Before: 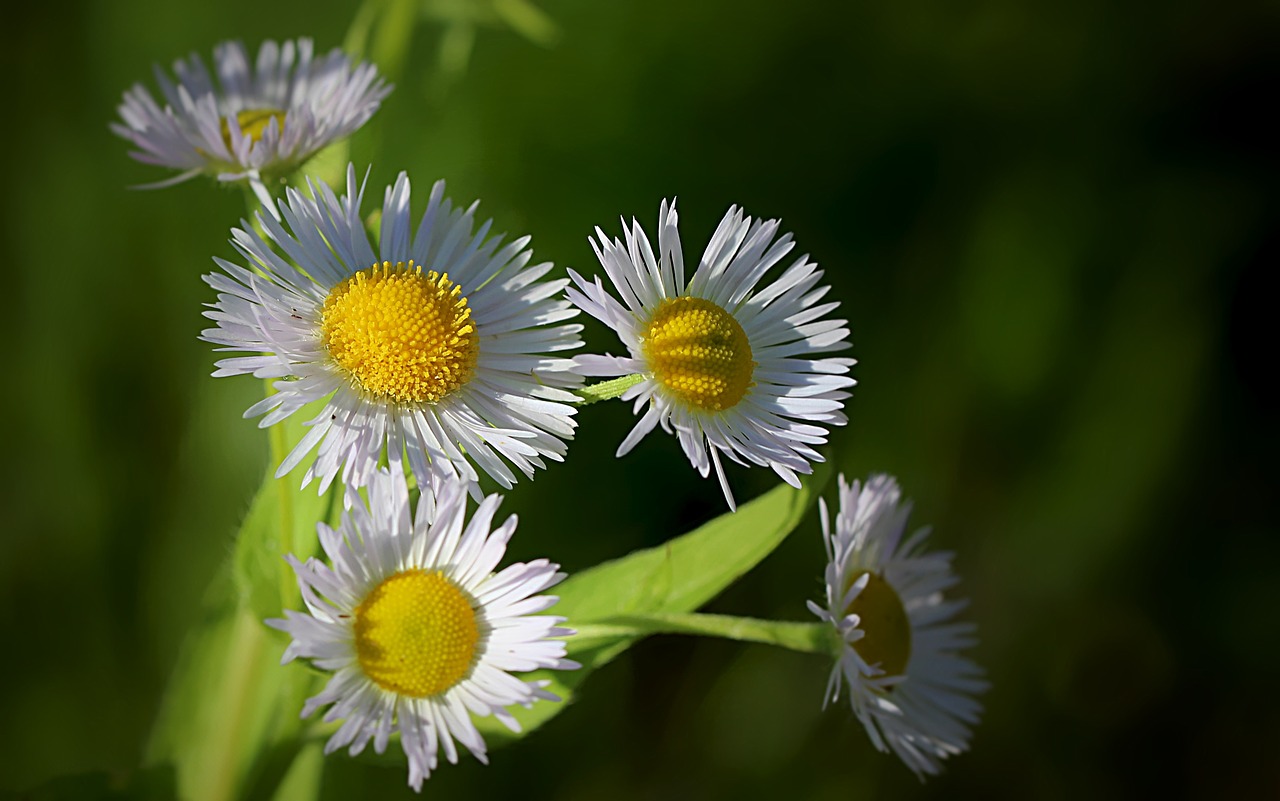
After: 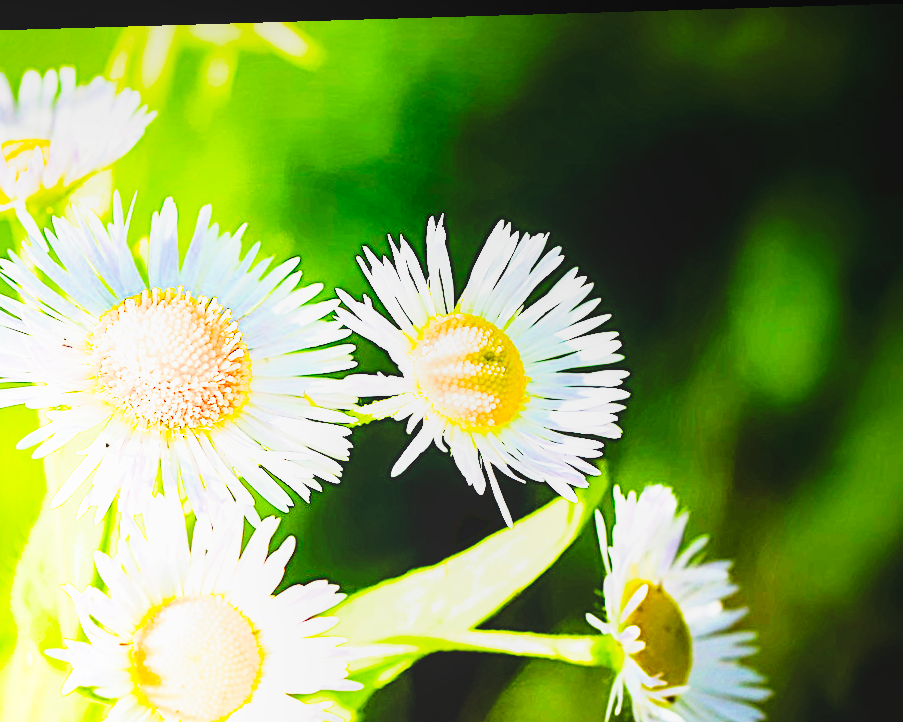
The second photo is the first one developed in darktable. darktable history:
tone curve: curves: ch0 [(0, 0) (0.003, 0.047) (0.011, 0.047) (0.025, 0.049) (0.044, 0.051) (0.069, 0.055) (0.1, 0.066) (0.136, 0.089) (0.177, 0.12) (0.224, 0.155) (0.277, 0.205) (0.335, 0.281) (0.399, 0.37) (0.468, 0.47) (0.543, 0.574) (0.623, 0.687) (0.709, 0.801) (0.801, 0.89) (0.898, 0.963) (1, 1)], preserve colors none
color balance rgb: perceptual saturation grading › global saturation 25%, perceptual brilliance grading › global brilliance 35%, perceptual brilliance grading › highlights 50%, perceptual brilliance grading › mid-tones 60%, perceptual brilliance grading › shadows 35%, global vibrance 20%
rotate and perspective: rotation -1.77°, lens shift (horizontal) 0.004, automatic cropping off
filmic rgb: black relative exposure -7.65 EV, white relative exposure 4.56 EV, hardness 3.61
local contrast: detail 110%
crop: left 18.479%, right 12.2%, bottom 13.971%
tone equalizer: -7 EV 0.15 EV, -6 EV 0.6 EV, -5 EV 1.15 EV, -4 EV 1.33 EV, -3 EV 1.15 EV, -2 EV 0.6 EV, -1 EV 0.15 EV, mask exposure compensation -0.5 EV
color calibration: output R [0.946, 0.065, -0.013, 0], output G [-0.246, 1.264, -0.017, 0], output B [0.046, -0.098, 1.05, 0], illuminant custom, x 0.344, y 0.359, temperature 5045.54 K
